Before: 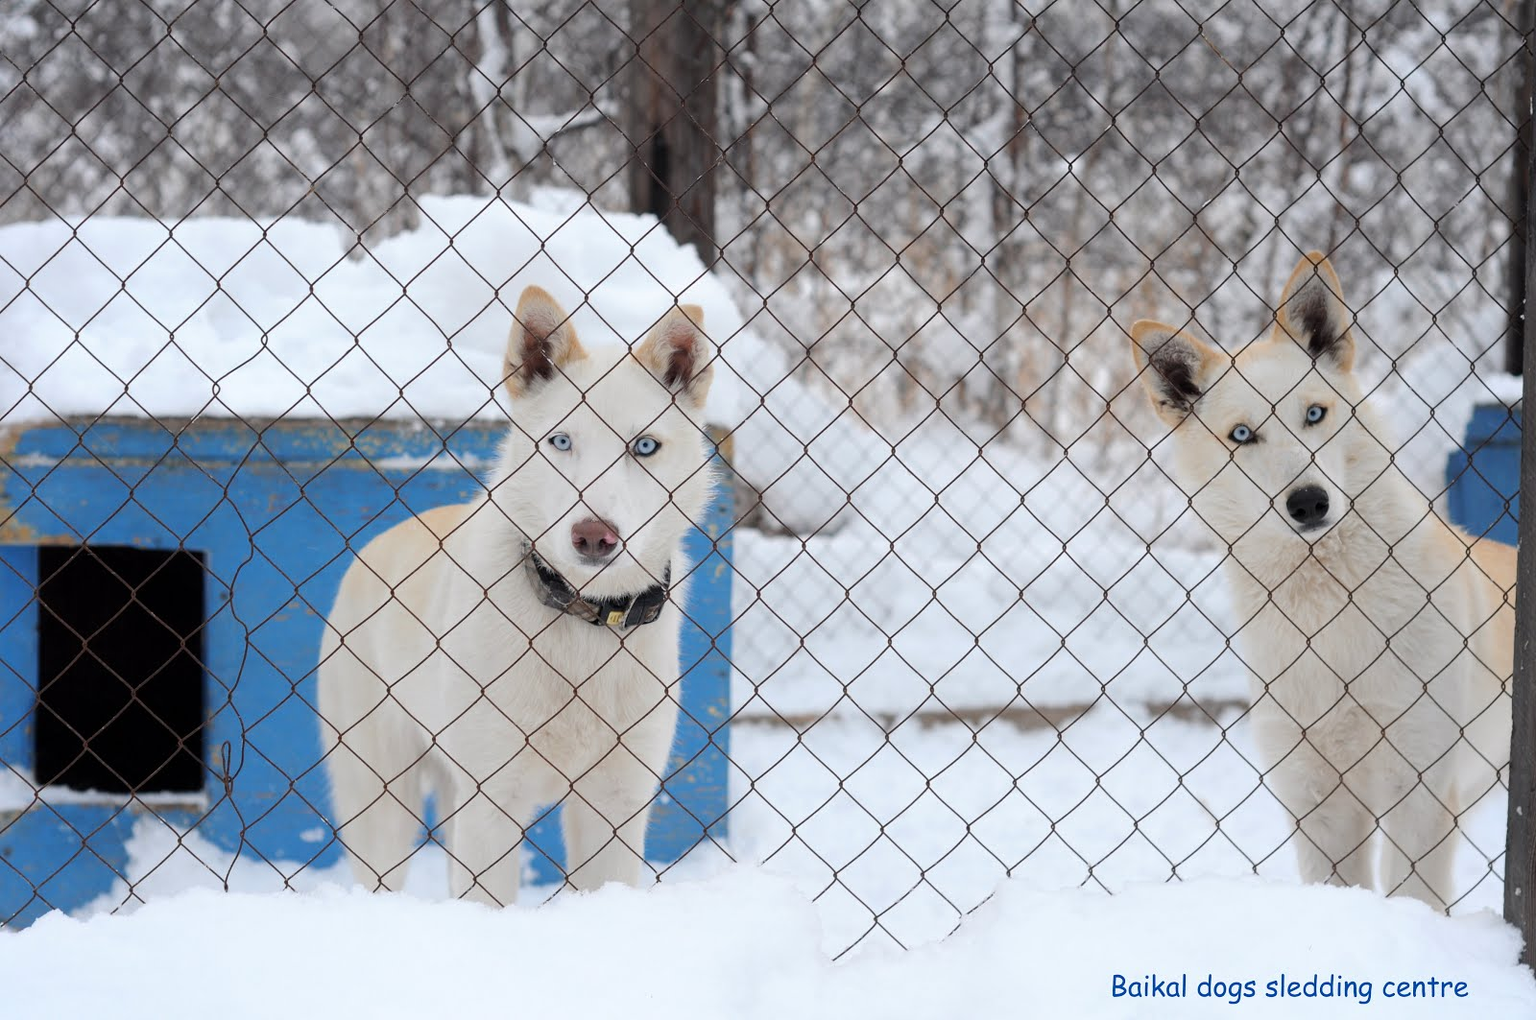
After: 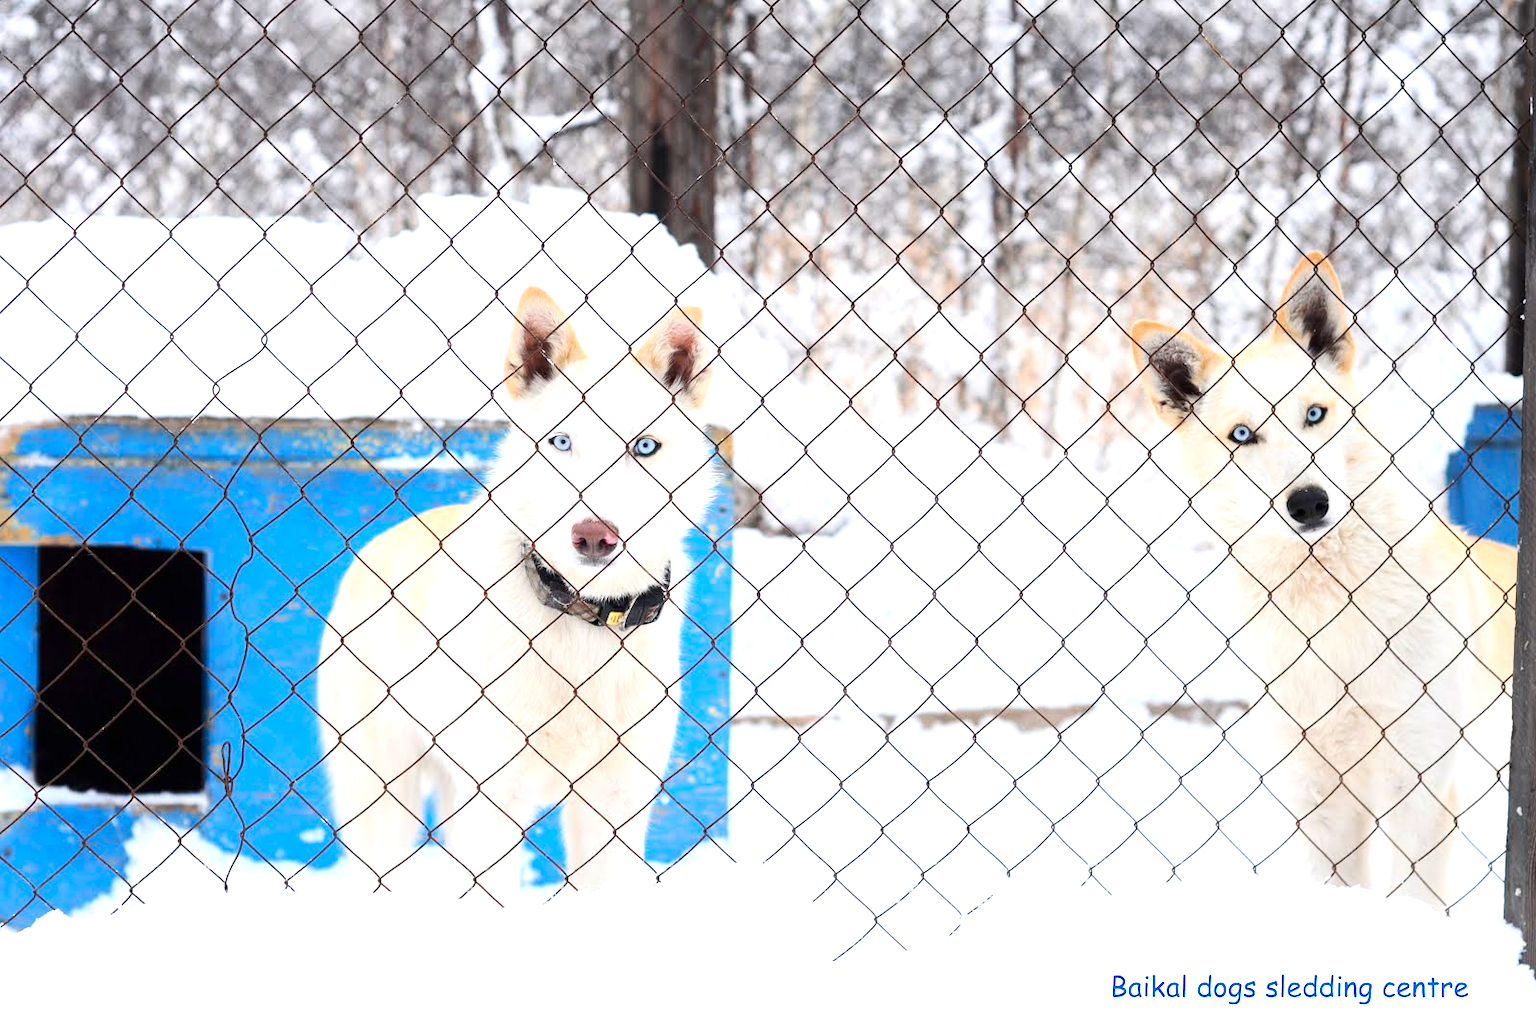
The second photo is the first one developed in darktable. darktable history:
contrast brightness saturation: contrast 0.171, saturation 0.306
exposure: black level correction 0, exposure 1.001 EV, compensate exposure bias true, compensate highlight preservation false
